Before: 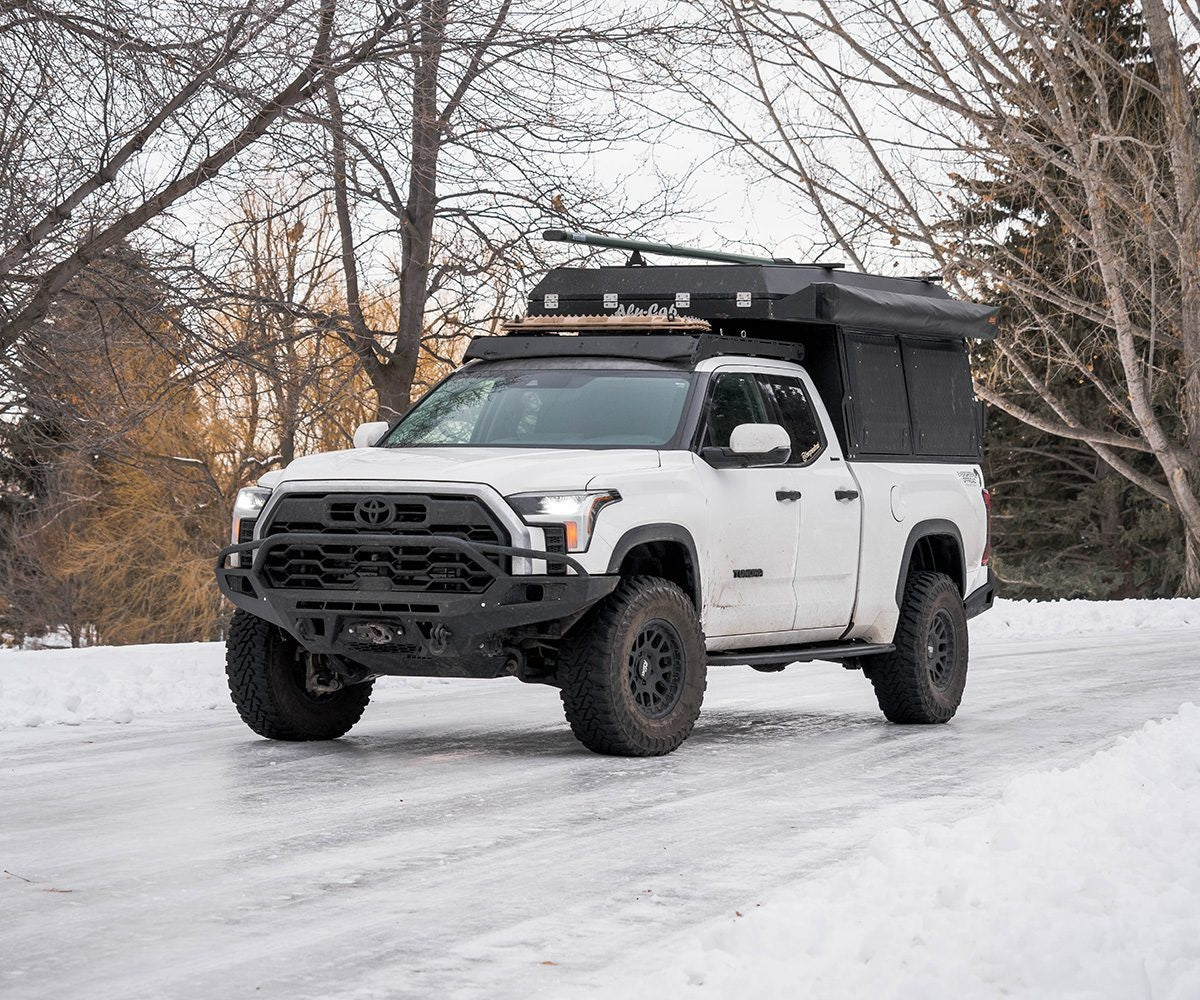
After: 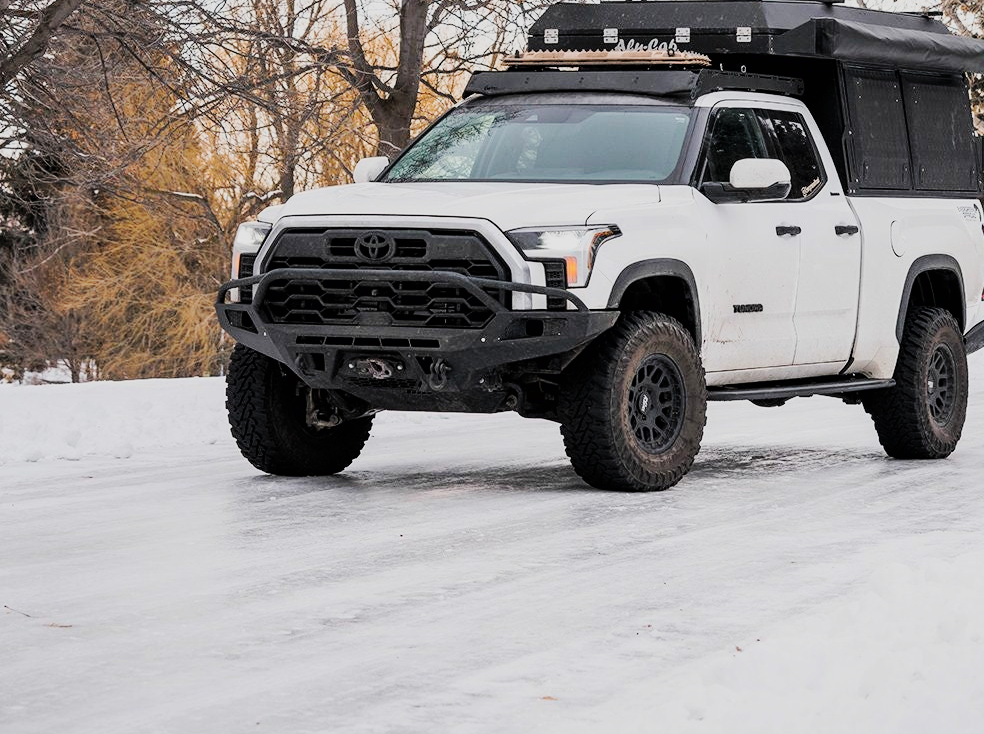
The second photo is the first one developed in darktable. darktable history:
crop: top 26.531%, right 17.959%
filmic rgb: black relative exposure -7.65 EV, white relative exposure 4.56 EV, hardness 3.61, color science v6 (2022)
tone curve: curves: ch0 [(0, 0) (0.003, 0.005) (0.011, 0.013) (0.025, 0.027) (0.044, 0.044) (0.069, 0.06) (0.1, 0.081) (0.136, 0.114) (0.177, 0.16) (0.224, 0.211) (0.277, 0.277) (0.335, 0.354) (0.399, 0.435) (0.468, 0.538) (0.543, 0.626) (0.623, 0.708) (0.709, 0.789) (0.801, 0.867) (0.898, 0.935) (1, 1)], preserve colors none
